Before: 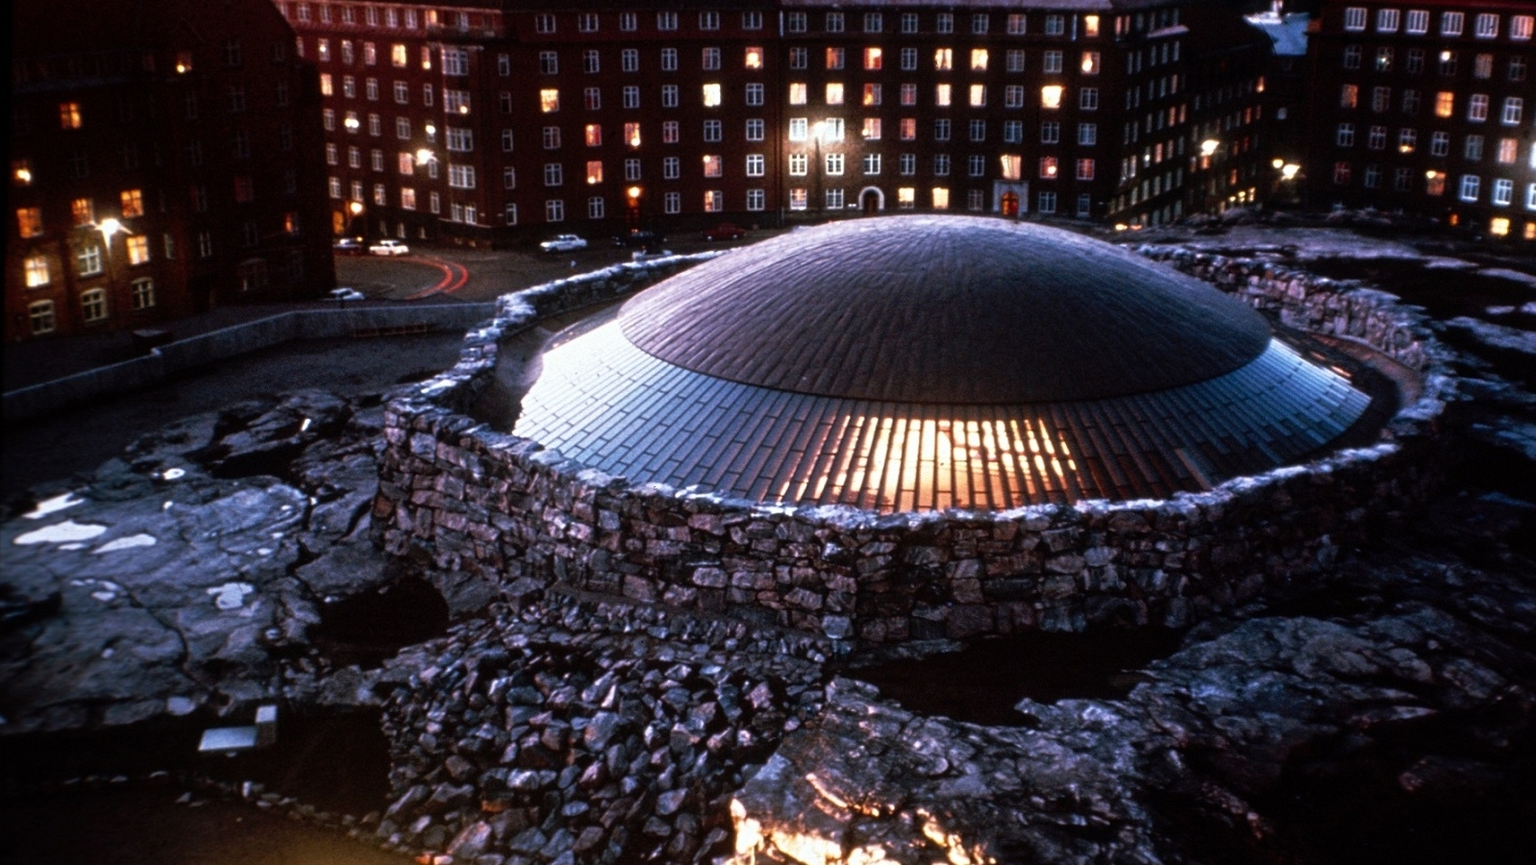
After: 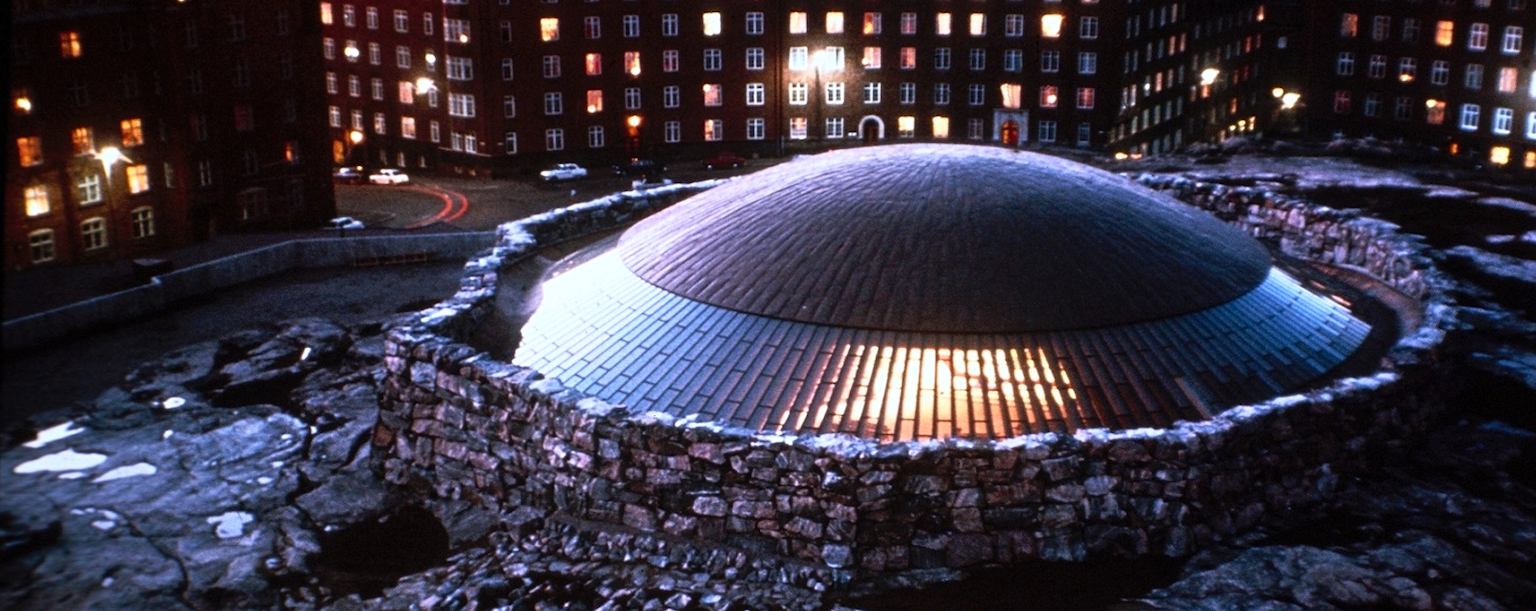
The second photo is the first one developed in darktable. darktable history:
crop and rotate: top 8.293%, bottom 20.996%
white balance: red 0.974, blue 1.044
contrast brightness saturation: contrast 0.2, brightness 0.15, saturation 0.14
